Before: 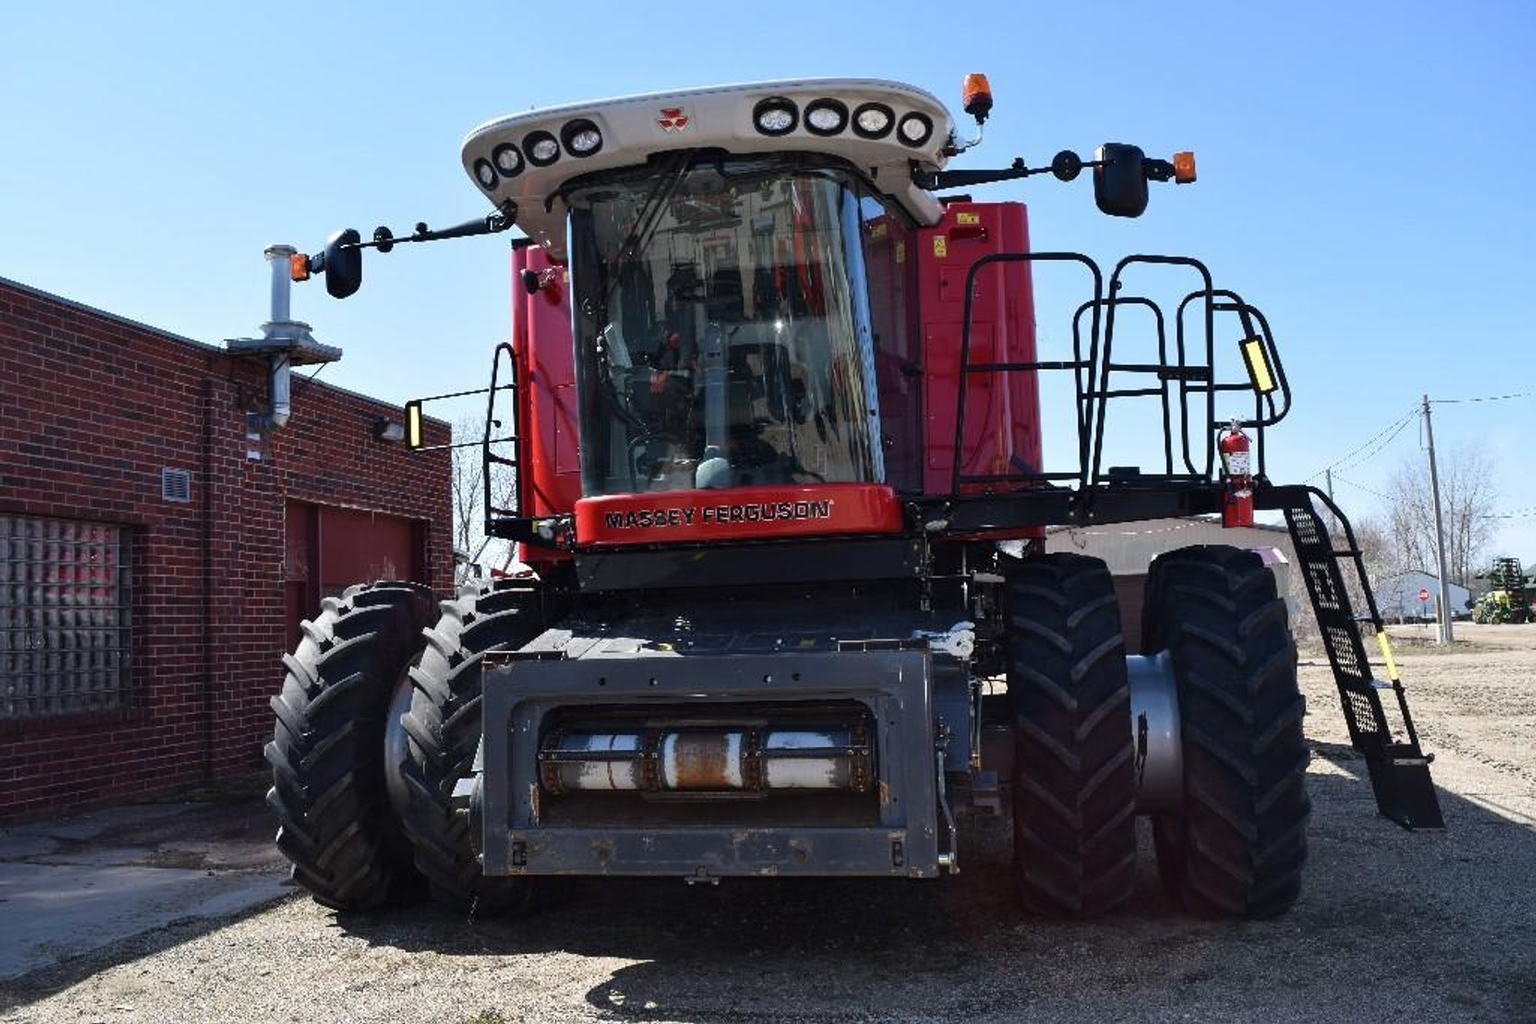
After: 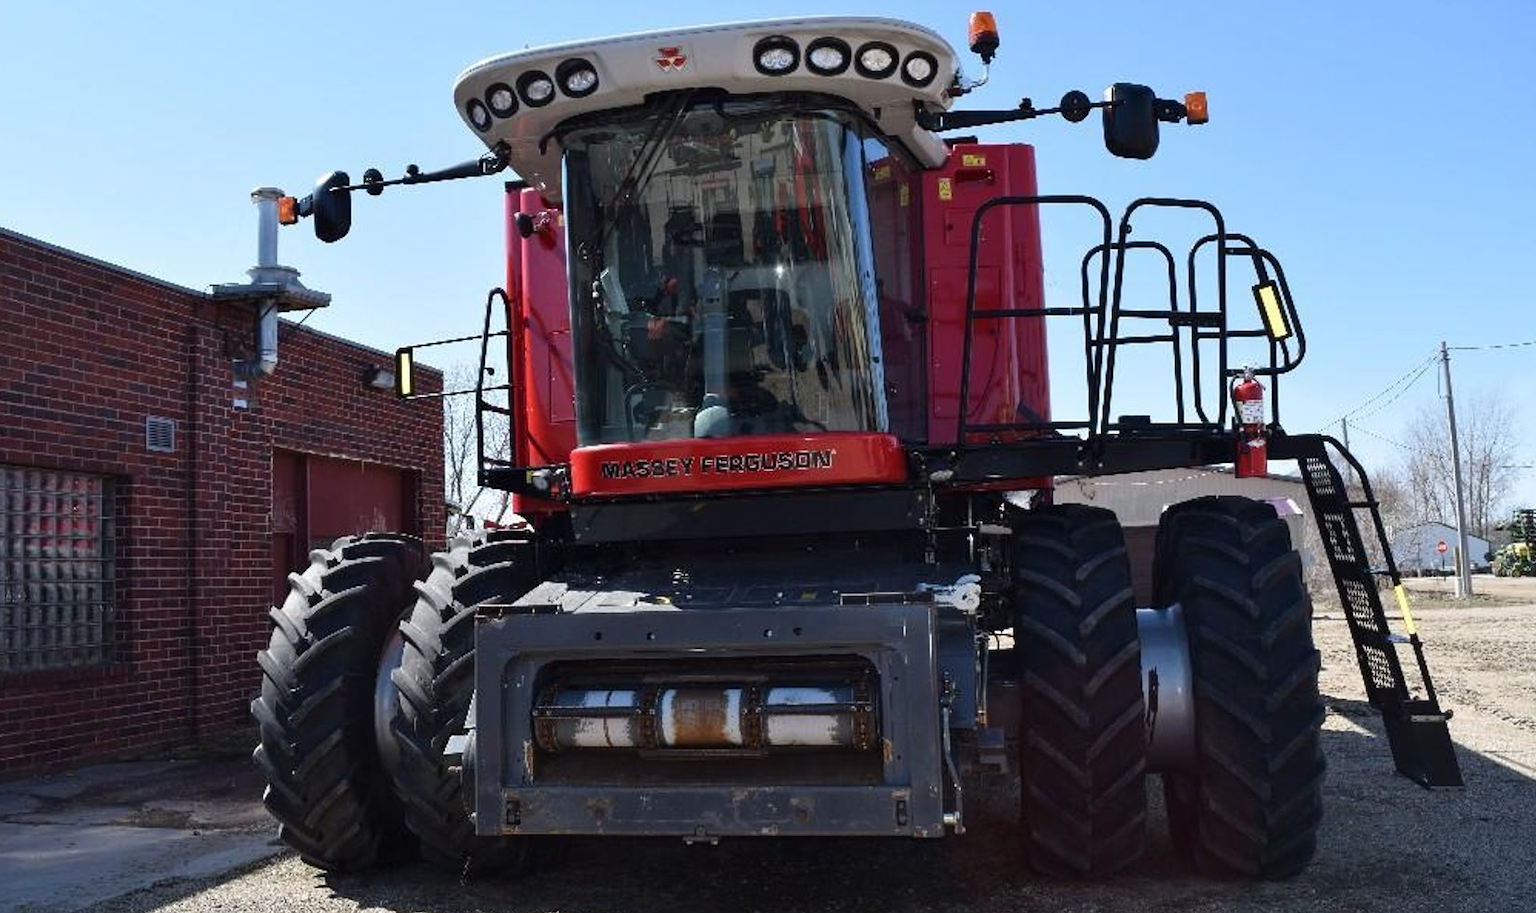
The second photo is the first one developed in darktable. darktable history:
crop: left 1.335%, top 6.114%, right 1.286%, bottom 7.011%
